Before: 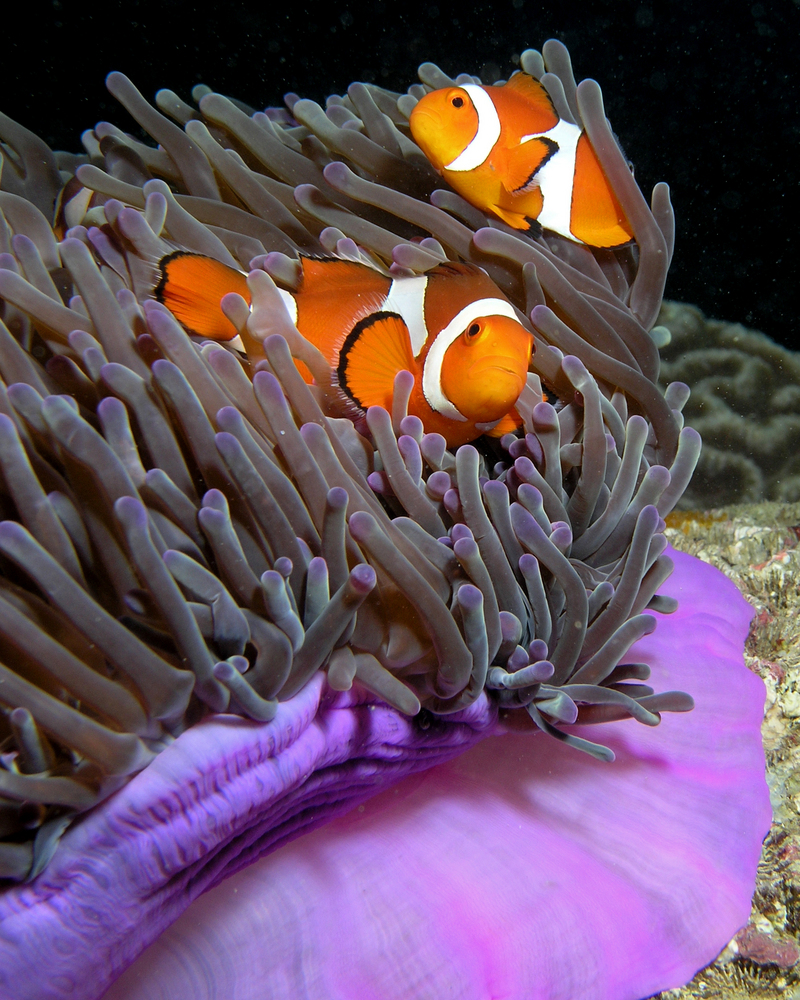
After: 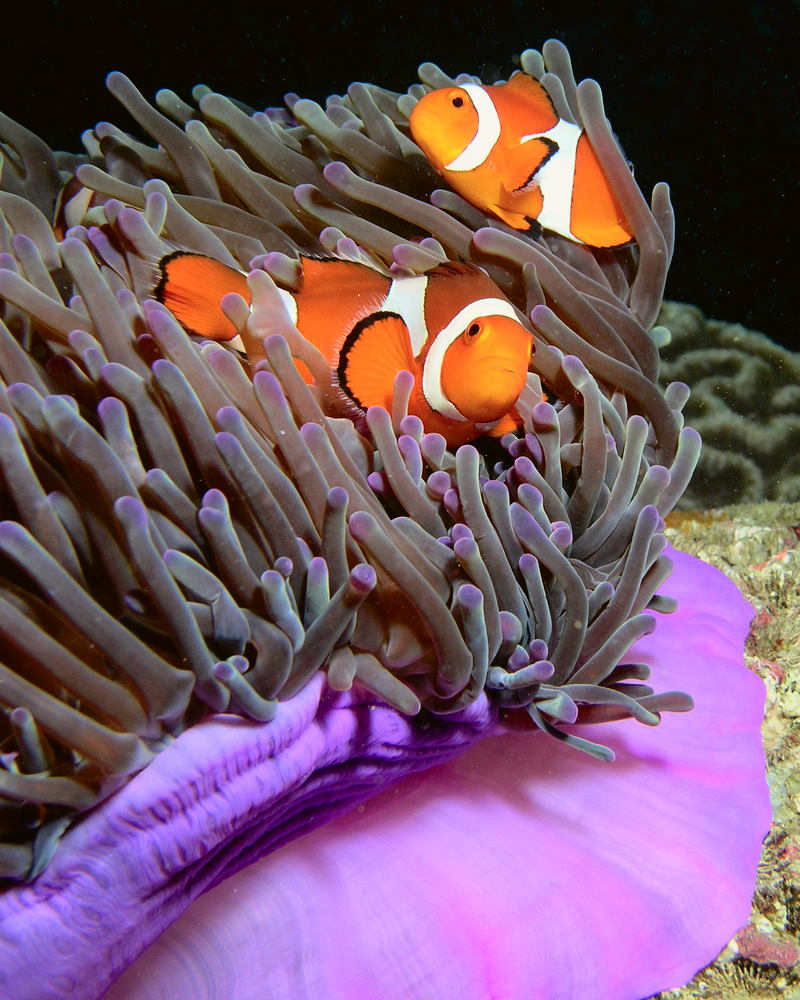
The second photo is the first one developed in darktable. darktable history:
tone curve: curves: ch0 [(0, 0.021) (0.049, 0.044) (0.152, 0.14) (0.328, 0.377) (0.473, 0.543) (0.641, 0.705) (0.868, 0.887) (1, 0.969)]; ch1 [(0, 0) (0.322, 0.328) (0.43, 0.425) (0.474, 0.466) (0.502, 0.503) (0.522, 0.526) (0.564, 0.591) (0.602, 0.632) (0.677, 0.701) (0.859, 0.885) (1, 1)]; ch2 [(0, 0) (0.33, 0.301) (0.447, 0.44) (0.487, 0.496) (0.502, 0.516) (0.535, 0.554) (0.565, 0.598) (0.618, 0.629) (1, 1)], color space Lab, independent channels, preserve colors none
